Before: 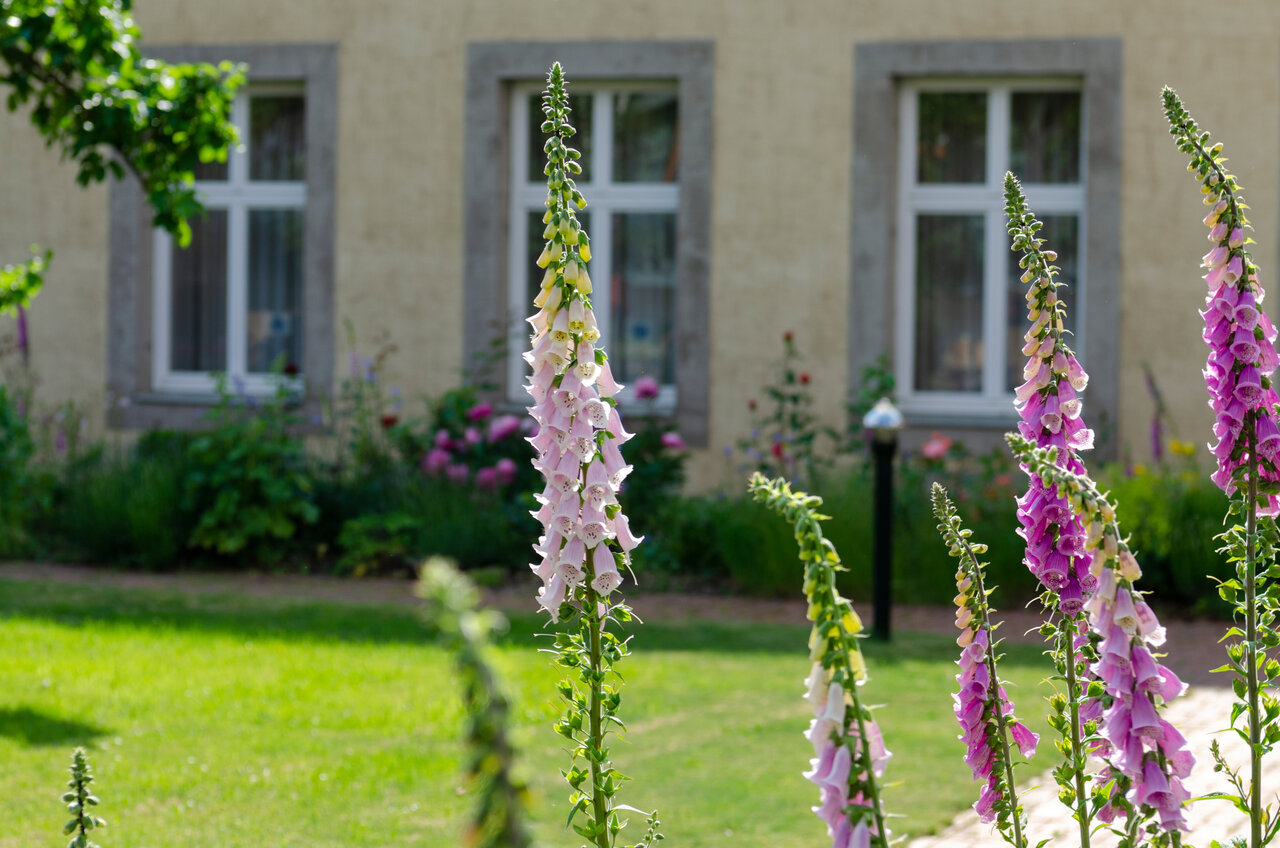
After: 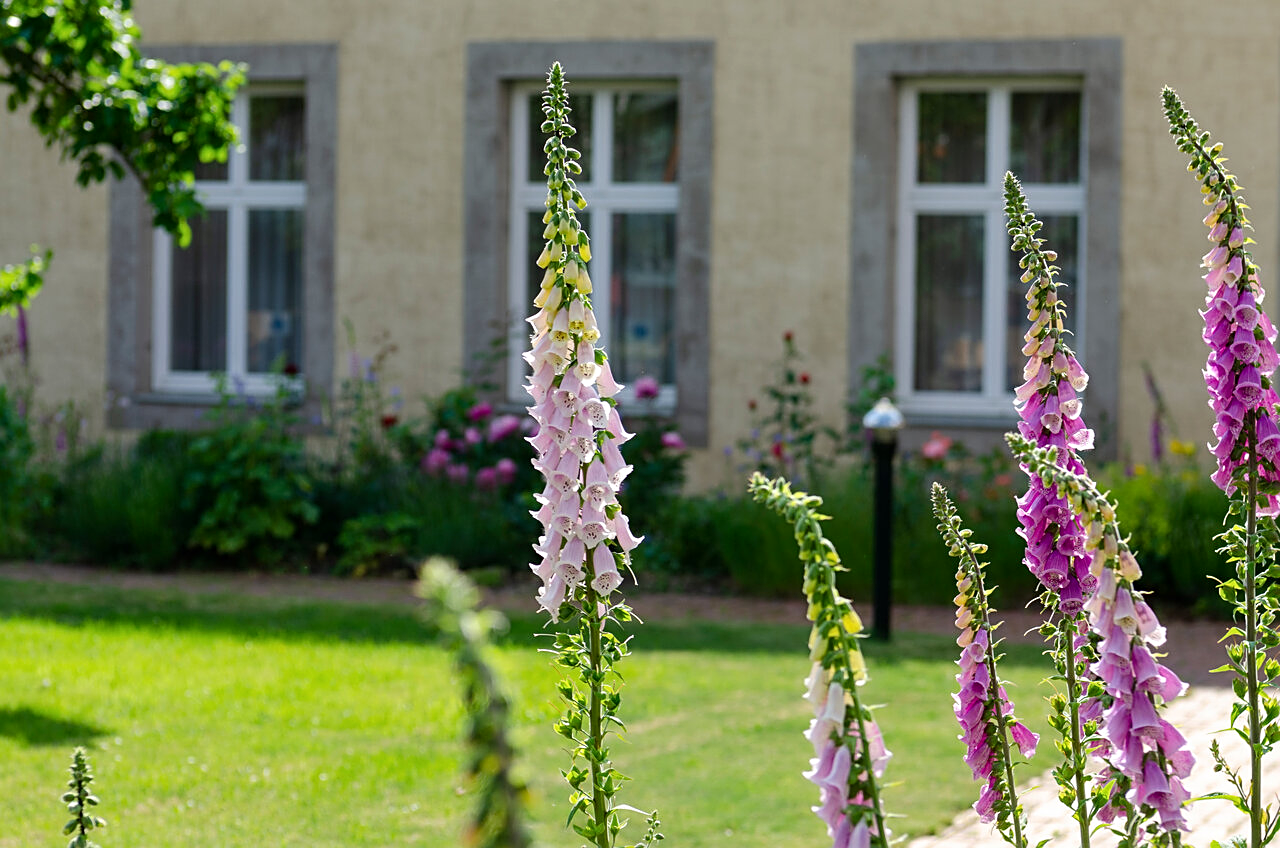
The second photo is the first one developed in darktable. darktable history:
contrast brightness saturation: contrast 0.104, brightness 0.01, saturation 0.016
sharpen: on, module defaults
